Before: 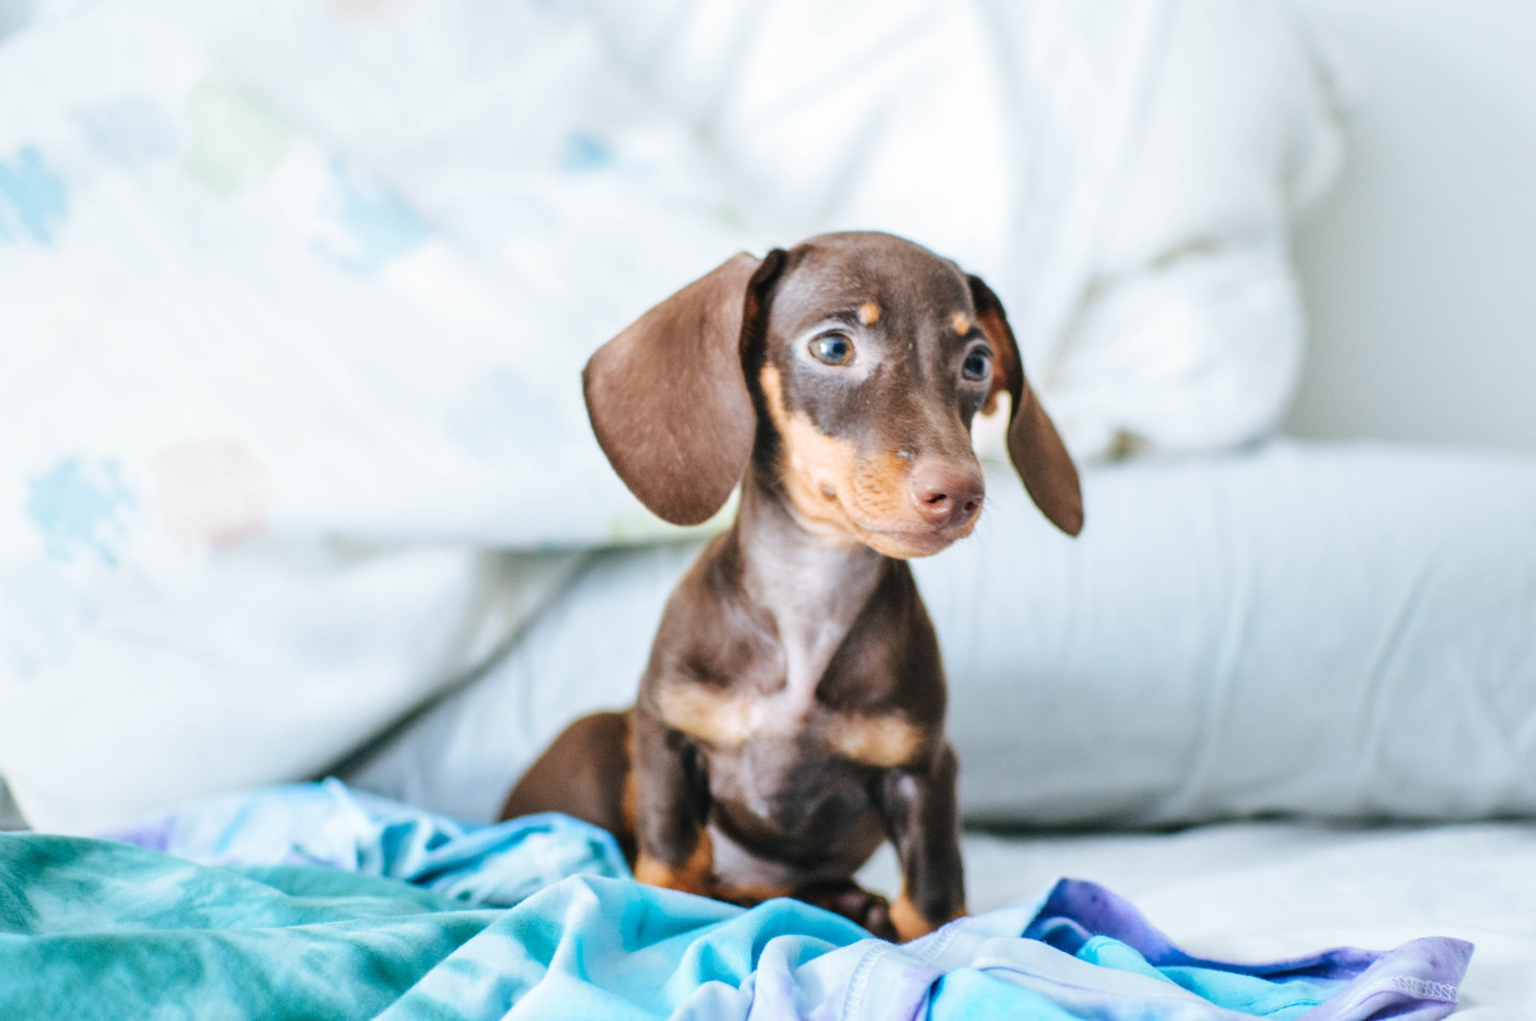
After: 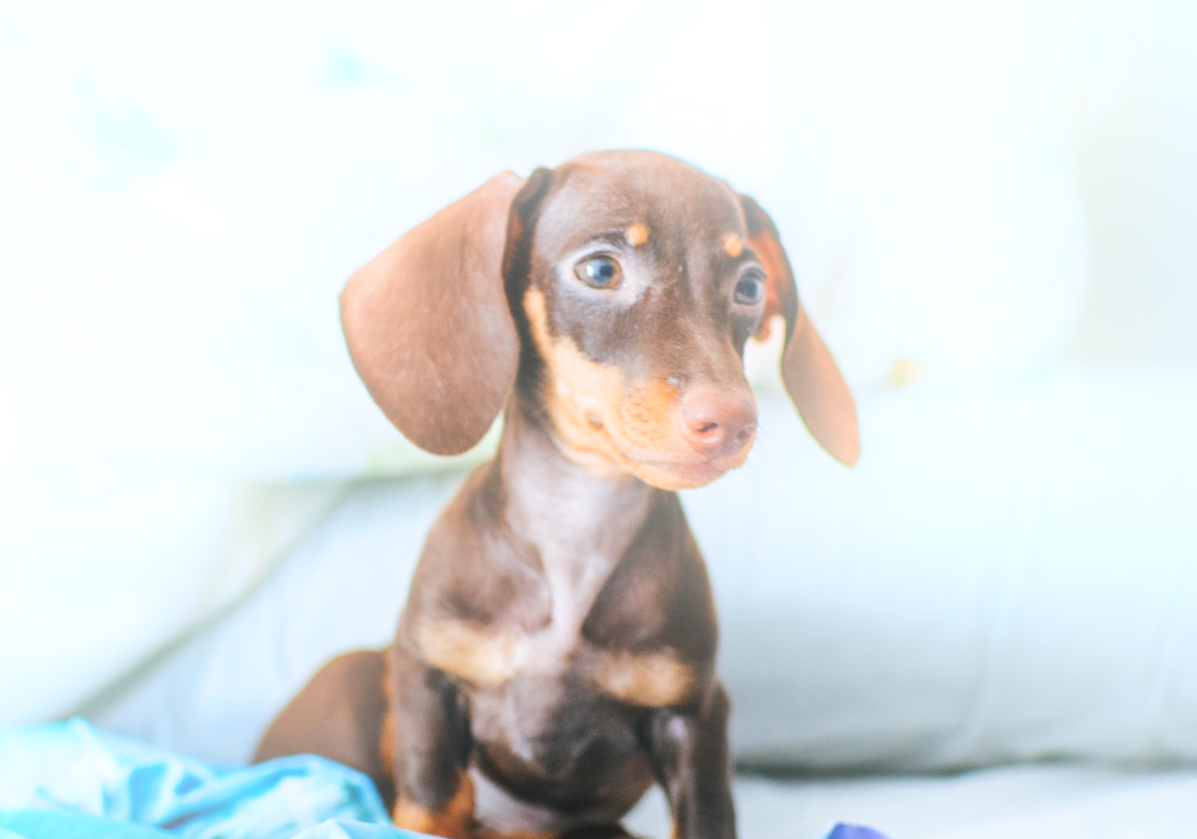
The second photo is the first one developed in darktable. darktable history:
crop: left 16.768%, top 8.653%, right 8.362%, bottom 12.485%
bloom: on, module defaults
